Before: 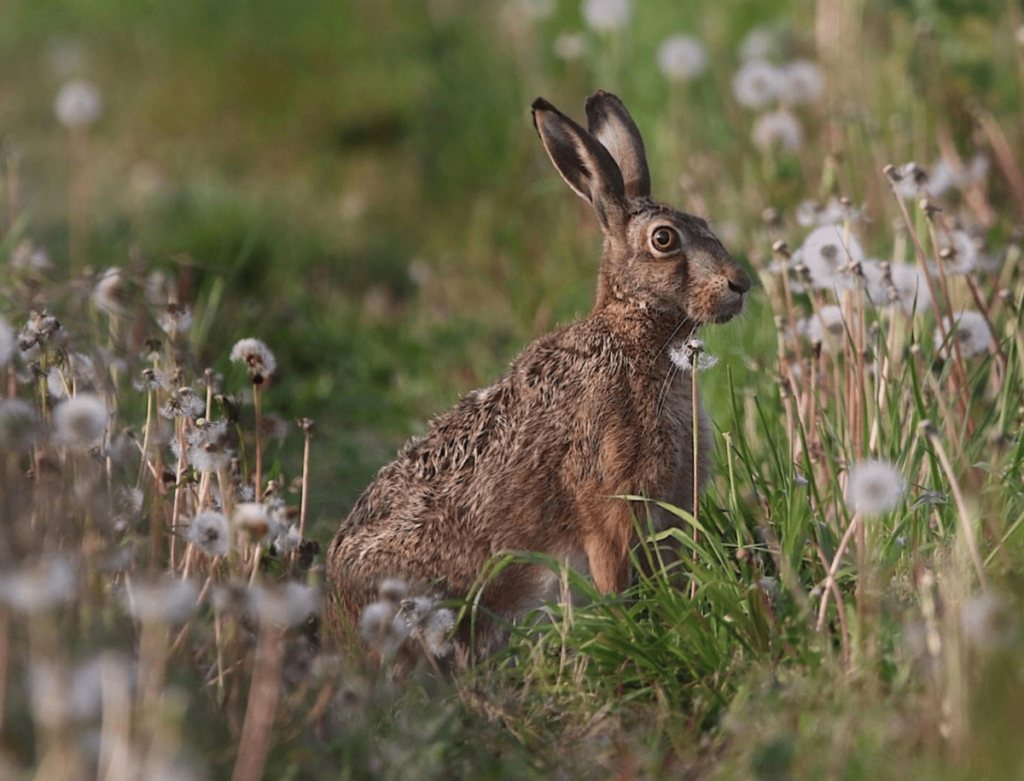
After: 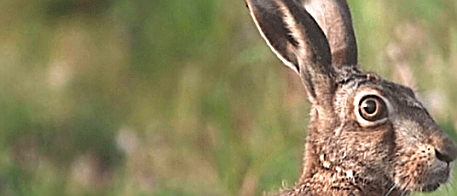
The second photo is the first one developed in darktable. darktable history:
crop: left 28.64%, top 16.832%, right 26.637%, bottom 58.055%
exposure: black level correction -0.005, exposure 1 EV, compensate highlight preservation false
sharpen: amount 1
